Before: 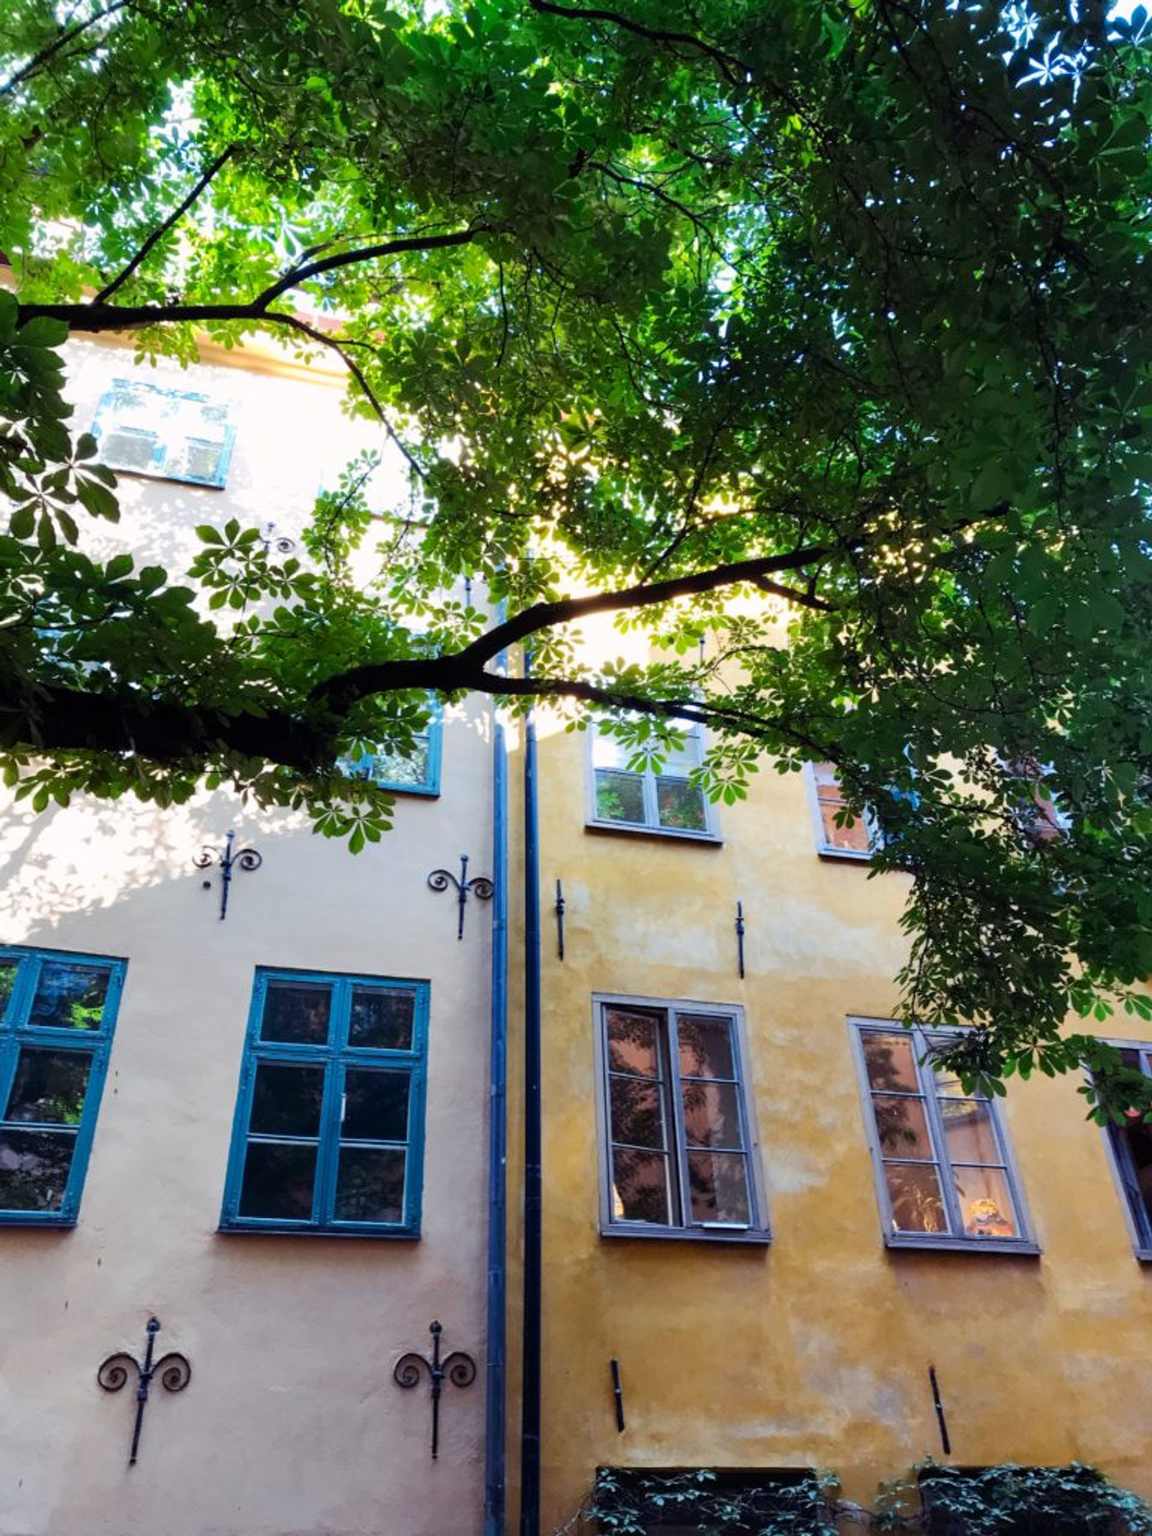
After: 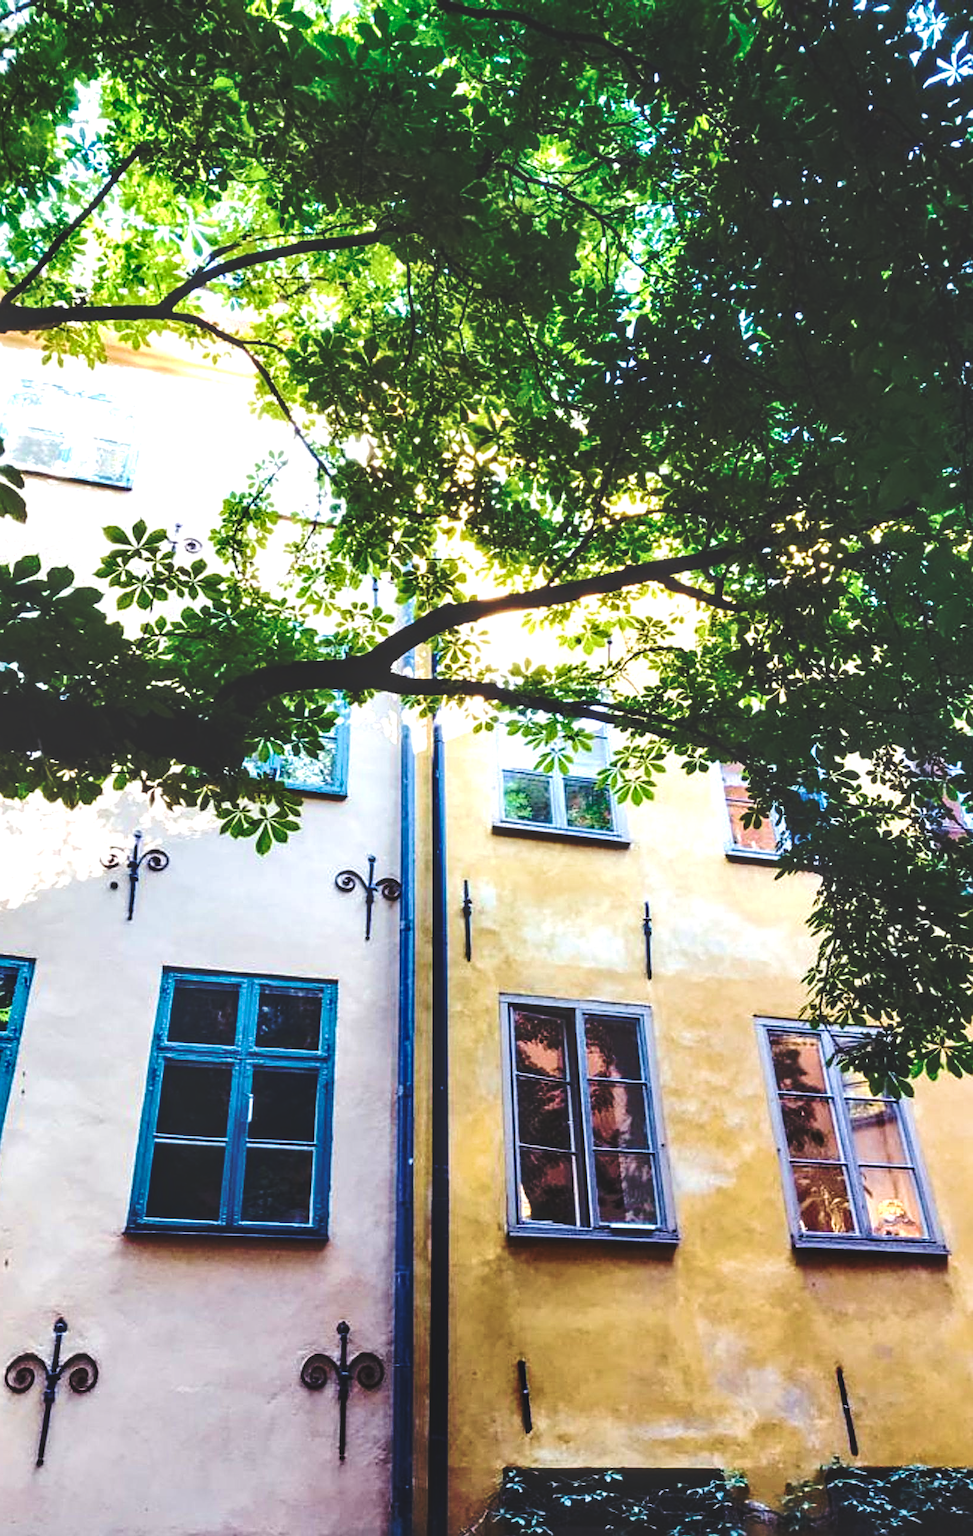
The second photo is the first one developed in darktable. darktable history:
local contrast: highlights 58%, detail 145%
crop: left 8.082%, right 7.406%
base curve: curves: ch0 [(0, 0.024) (0.055, 0.065) (0.121, 0.166) (0.236, 0.319) (0.693, 0.726) (1, 1)], exposure shift 0.01, preserve colors none
sharpen: on, module defaults
tone equalizer: -8 EV -0.783 EV, -7 EV -0.713 EV, -6 EV -0.589 EV, -5 EV -0.416 EV, -3 EV 0.366 EV, -2 EV 0.6 EV, -1 EV 0.678 EV, +0 EV 0.767 EV, edges refinement/feathering 500, mask exposure compensation -1.57 EV, preserve details no
velvia: strength 50.49%
